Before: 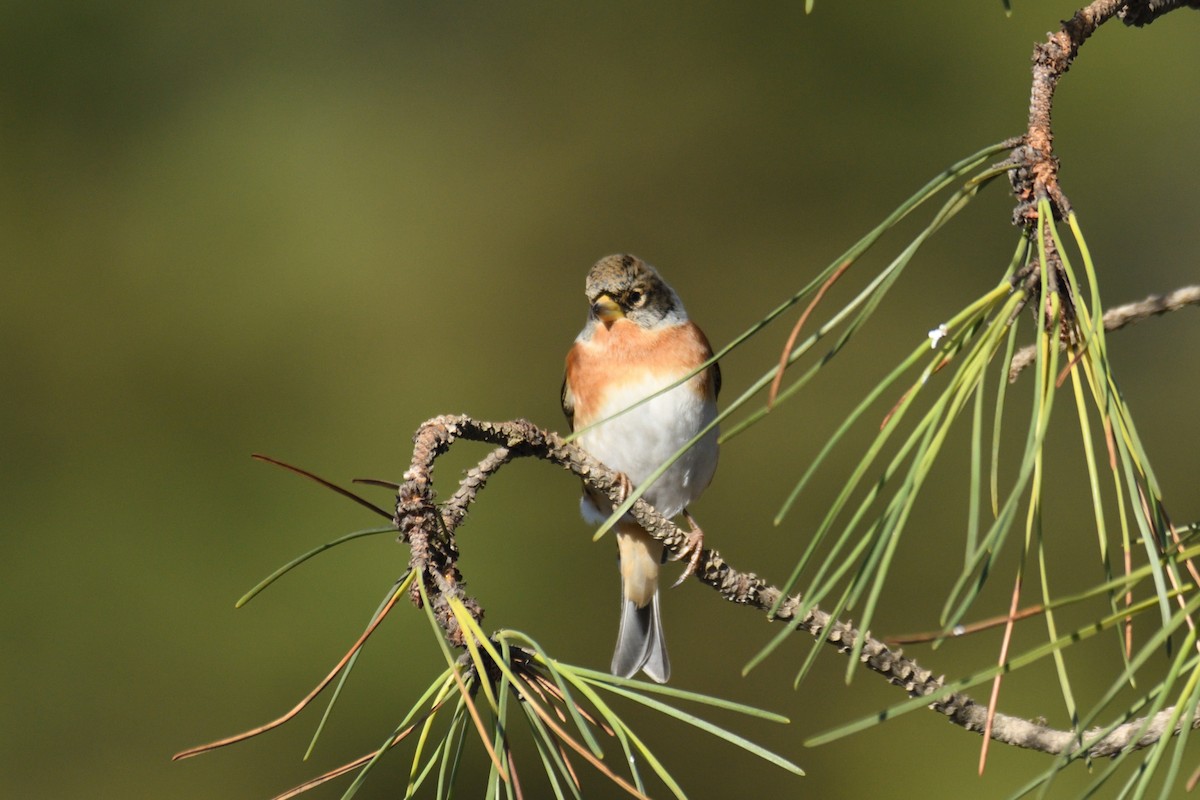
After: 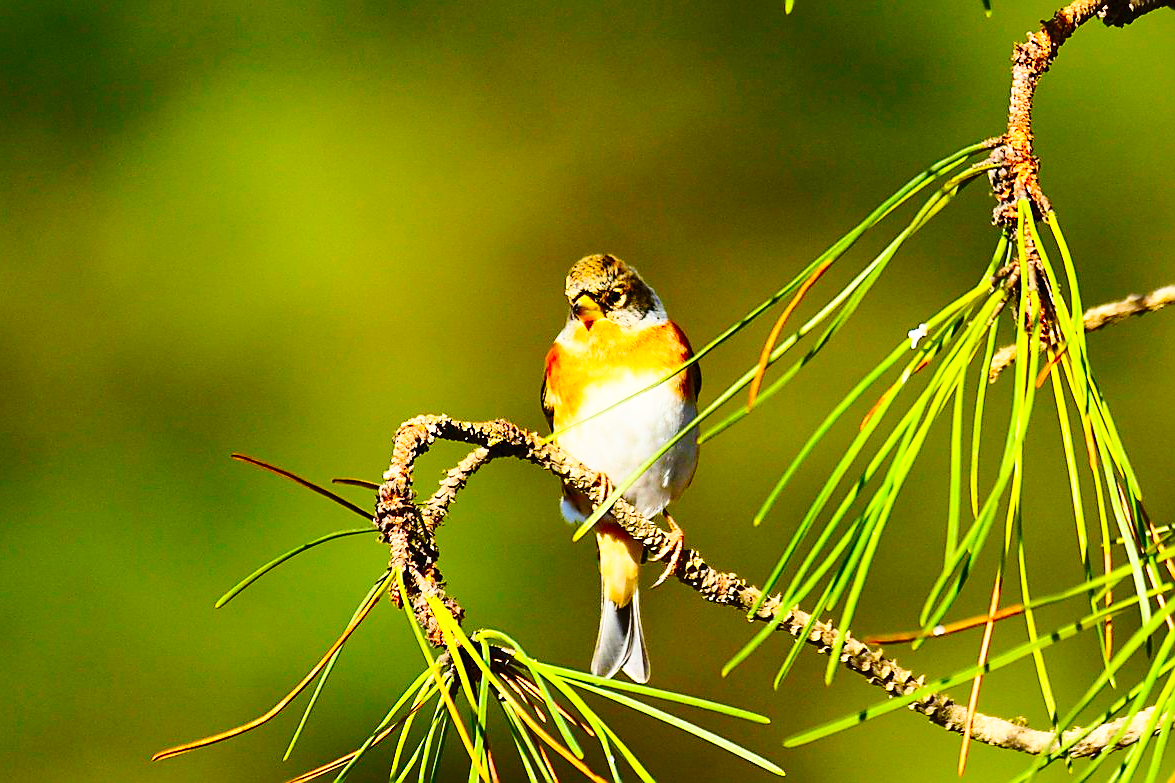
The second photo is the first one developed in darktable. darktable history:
color balance rgb: linear chroma grading › global chroma 15%, perceptual saturation grading › global saturation 30%
sharpen: radius 1.4, amount 1.25, threshold 0.7
base curve: curves: ch0 [(0, 0) (0.028, 0.03) (0.121, 0.232) (0.46, 0.748) (0.859, 0.968) (1, 1)], preserve colors none
crop: left 1.743%, right 0.268%, bottom 2.011%
contrast brightness saturation: contrast 0.26, brightness 0.02, saturation 0.87
